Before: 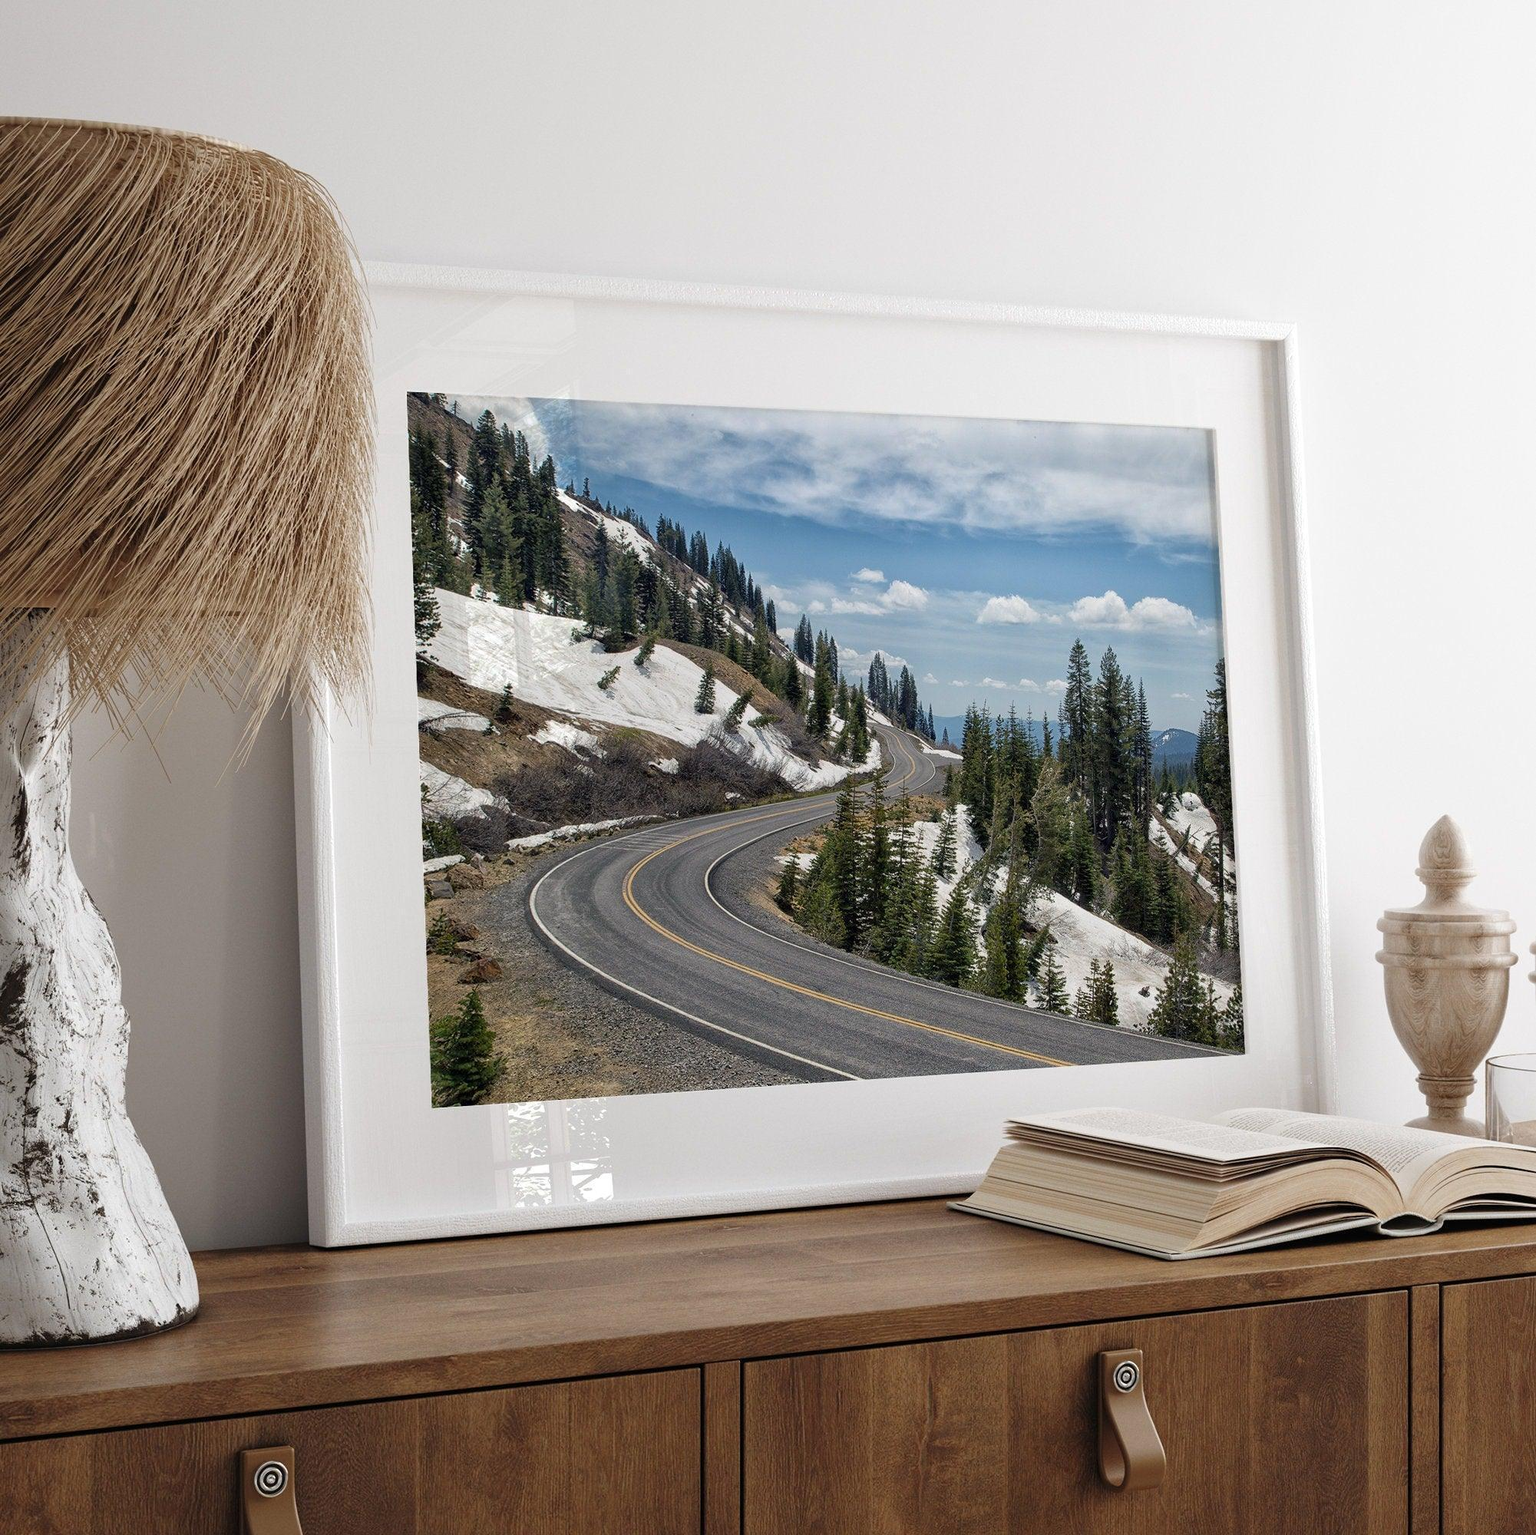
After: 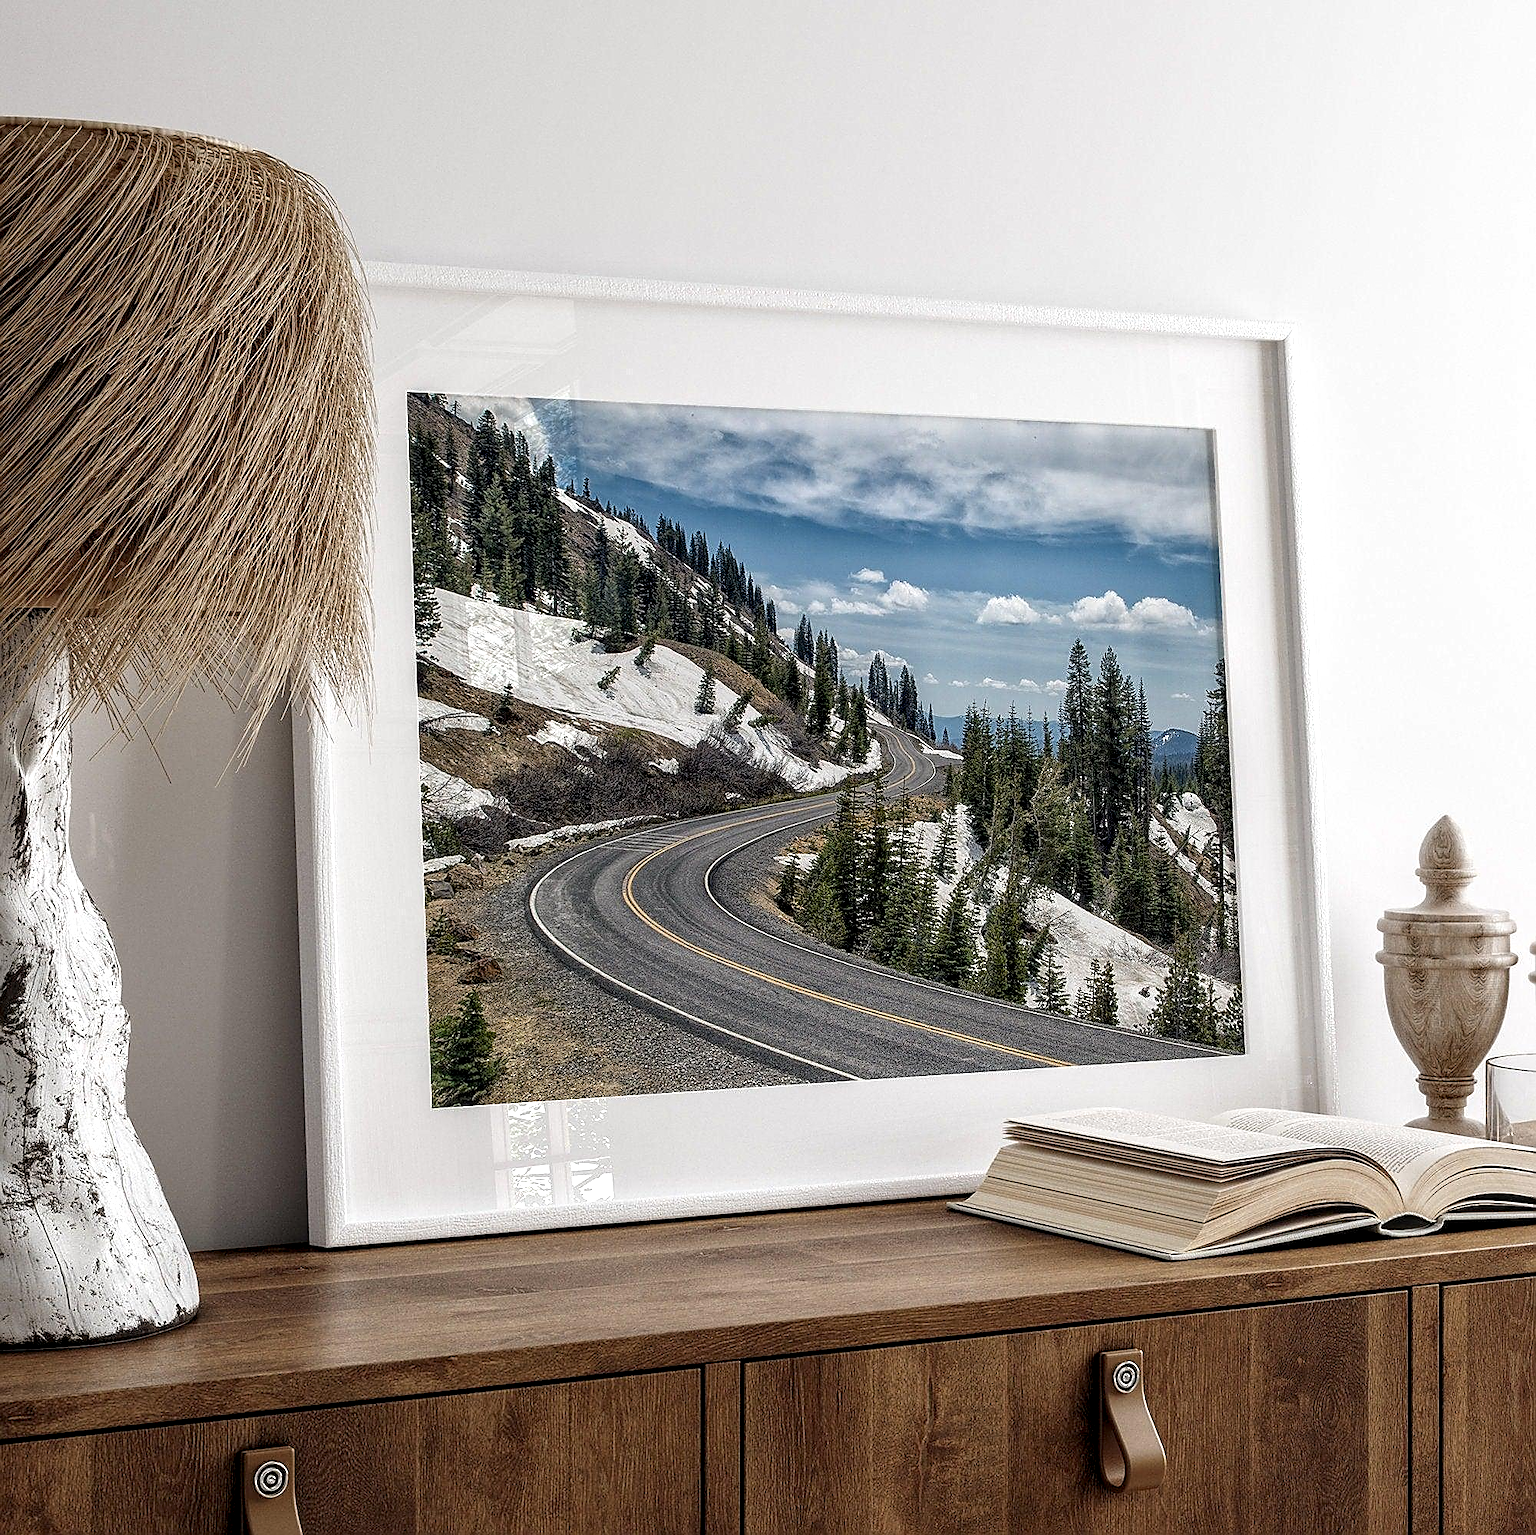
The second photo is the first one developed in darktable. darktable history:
sharpen: radius 1.4, amount 1.25, threshold 0.7
local contrast: highlights 60%, shadows 60%, detail 160%
